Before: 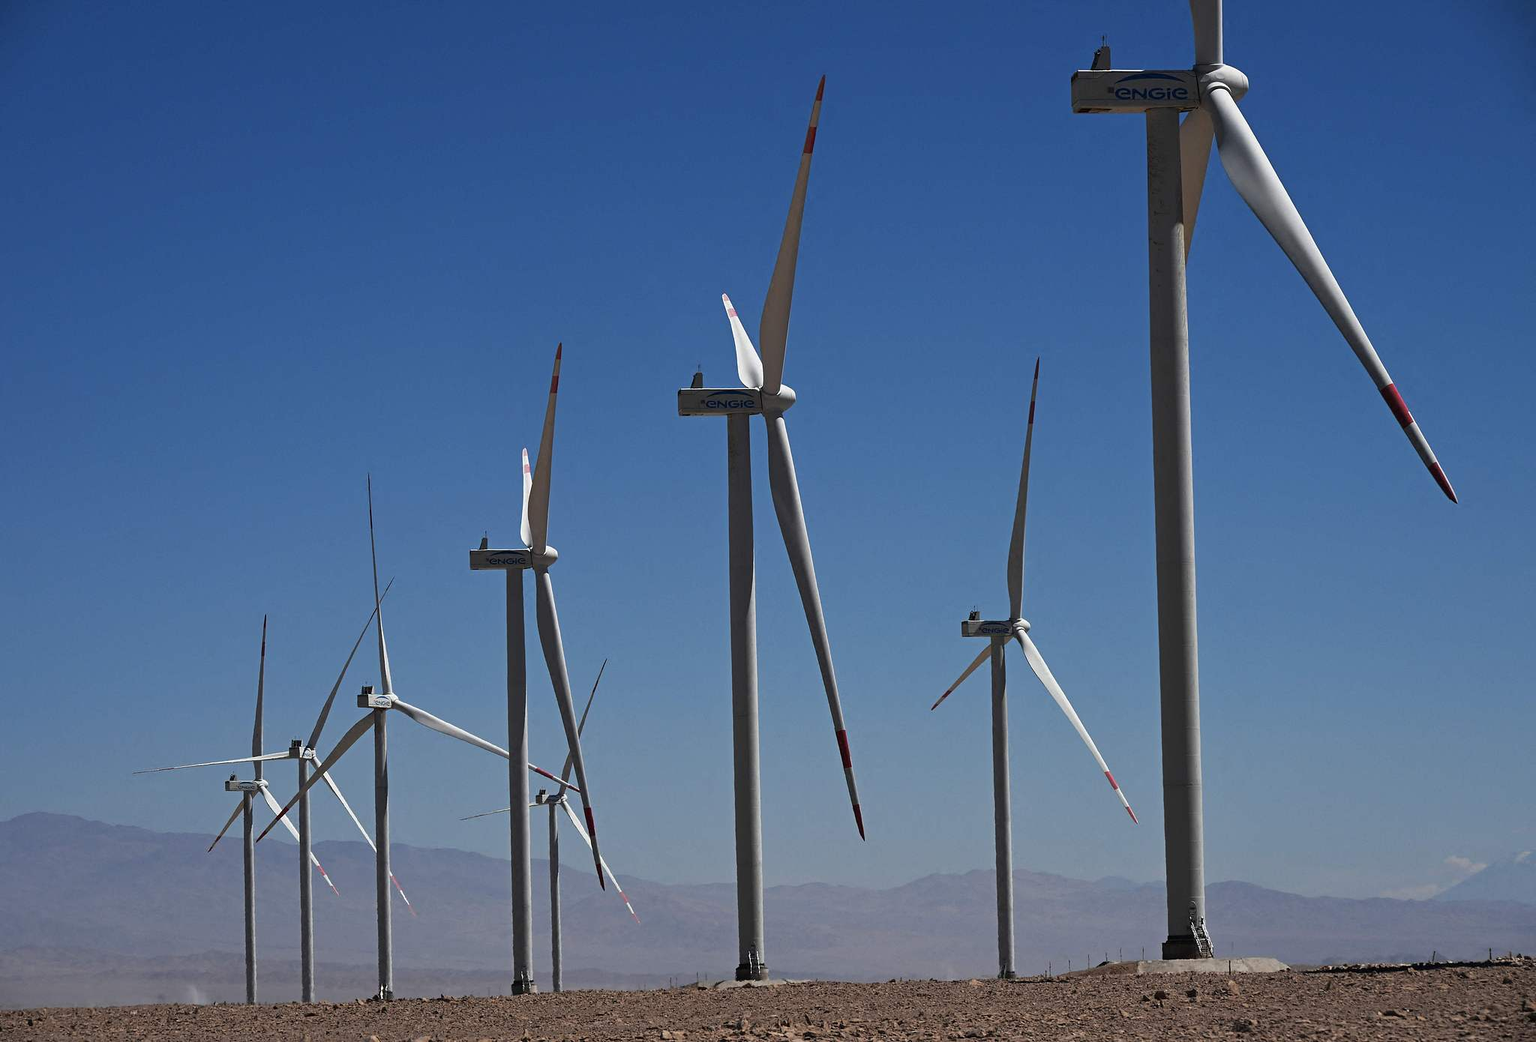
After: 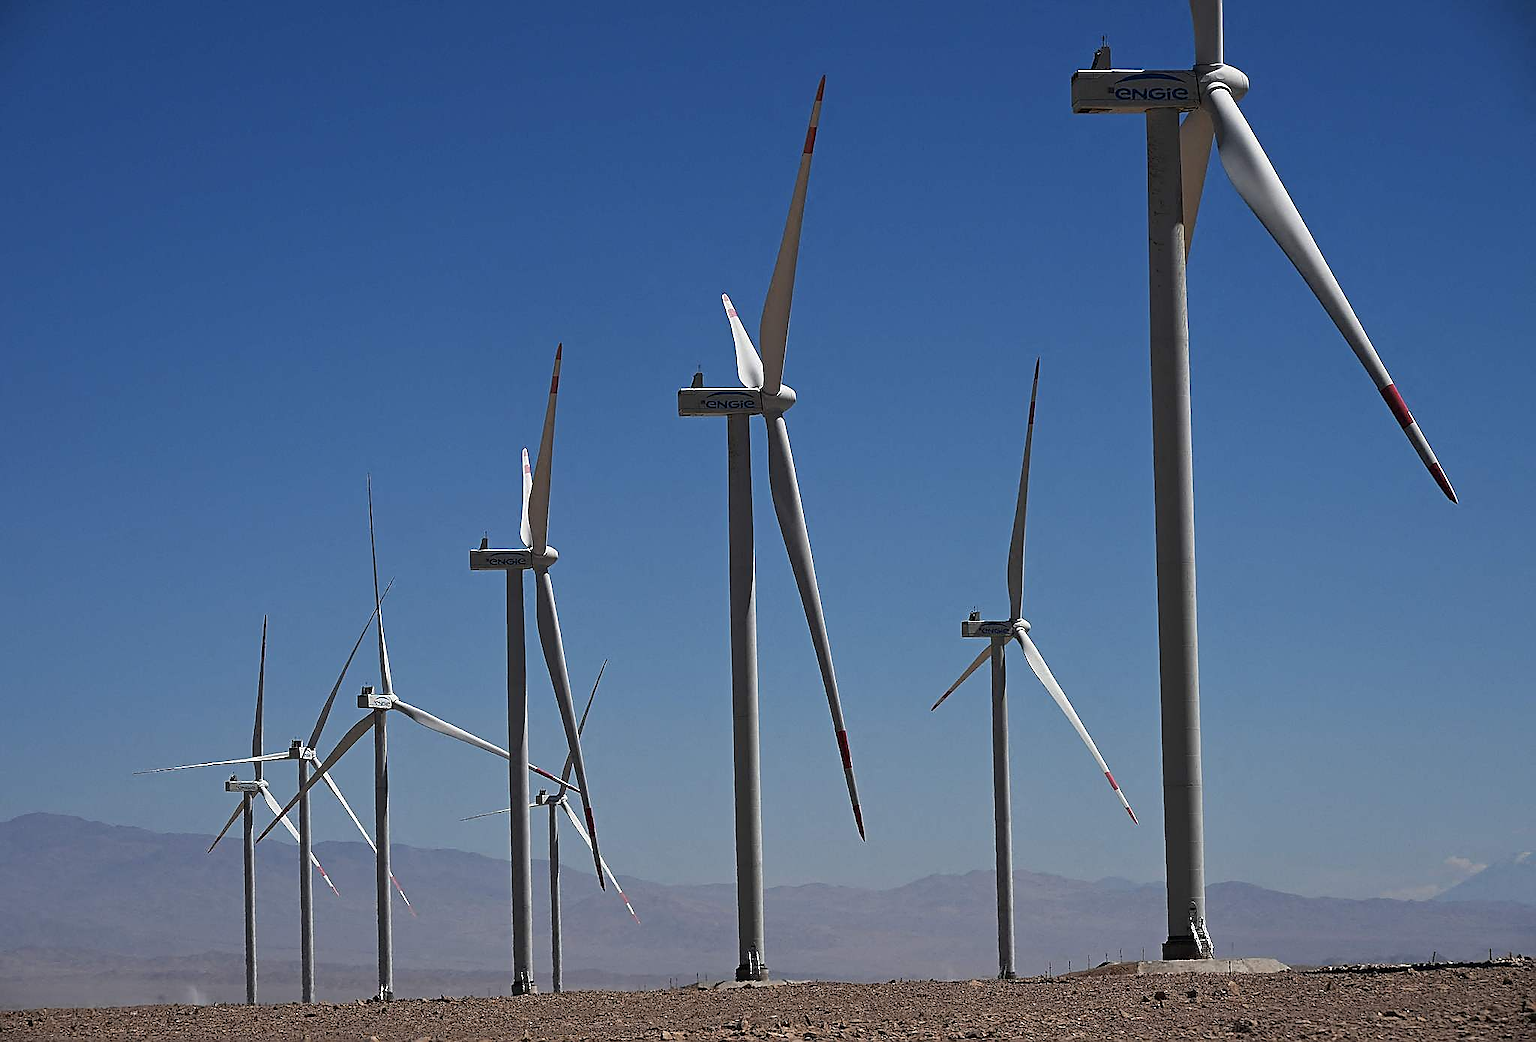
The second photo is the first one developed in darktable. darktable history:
sharpen: radius 1.369, amount 1.245, threshold 0.717
